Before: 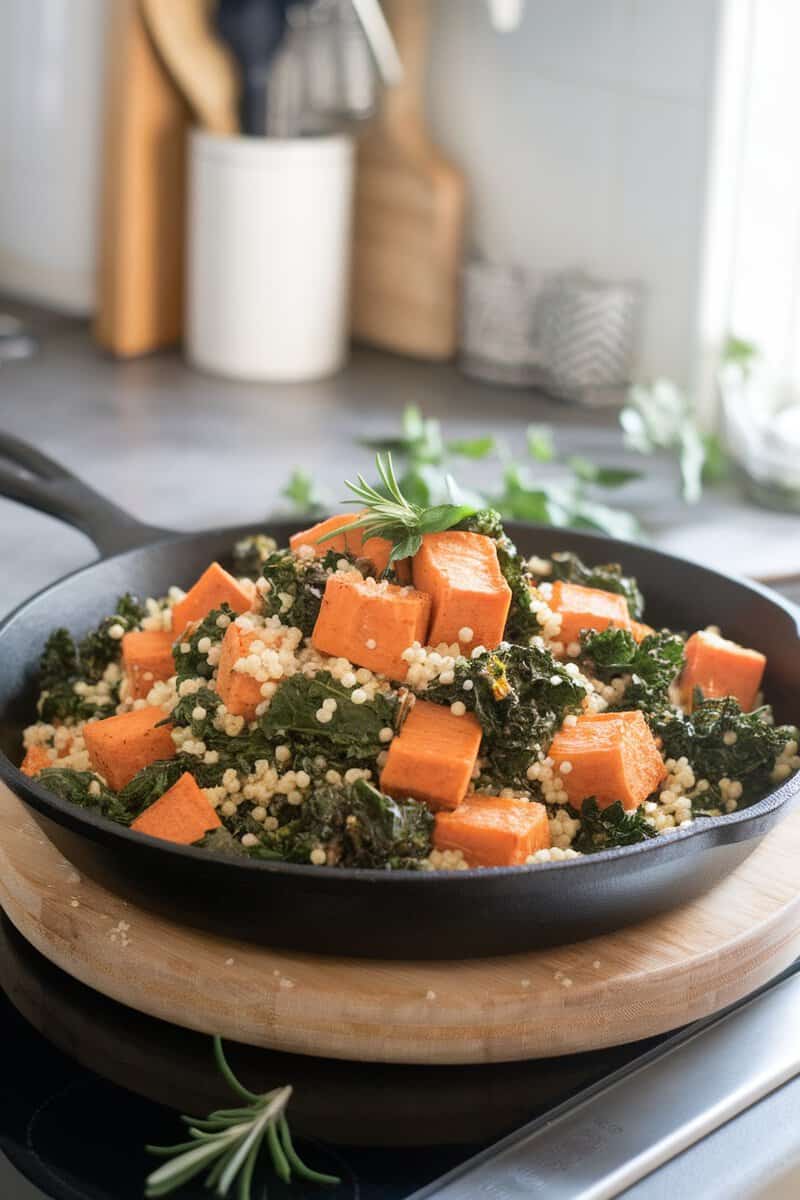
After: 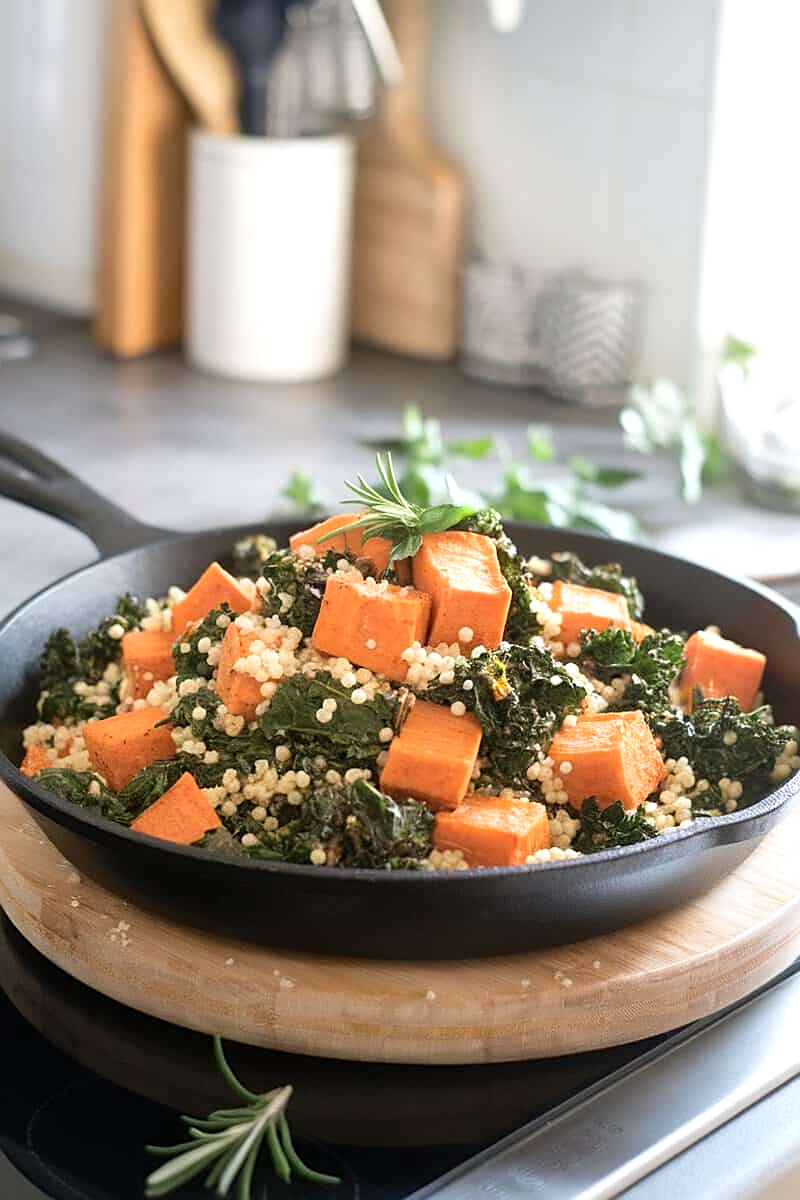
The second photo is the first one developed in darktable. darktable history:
sharpen: on, module defaults
exposure: black level correction 0, exposure 0.3 EV, compensate highlight preservation false
